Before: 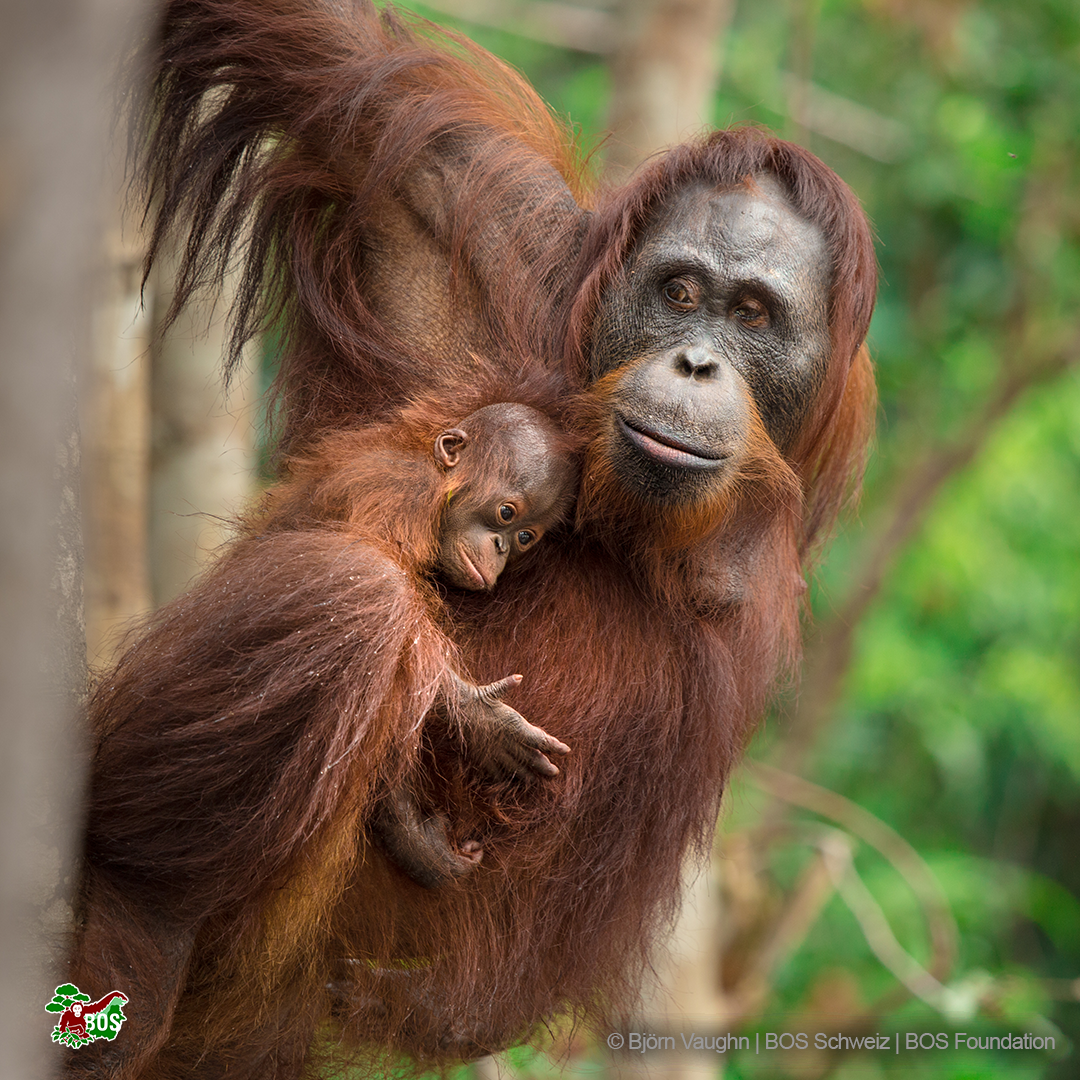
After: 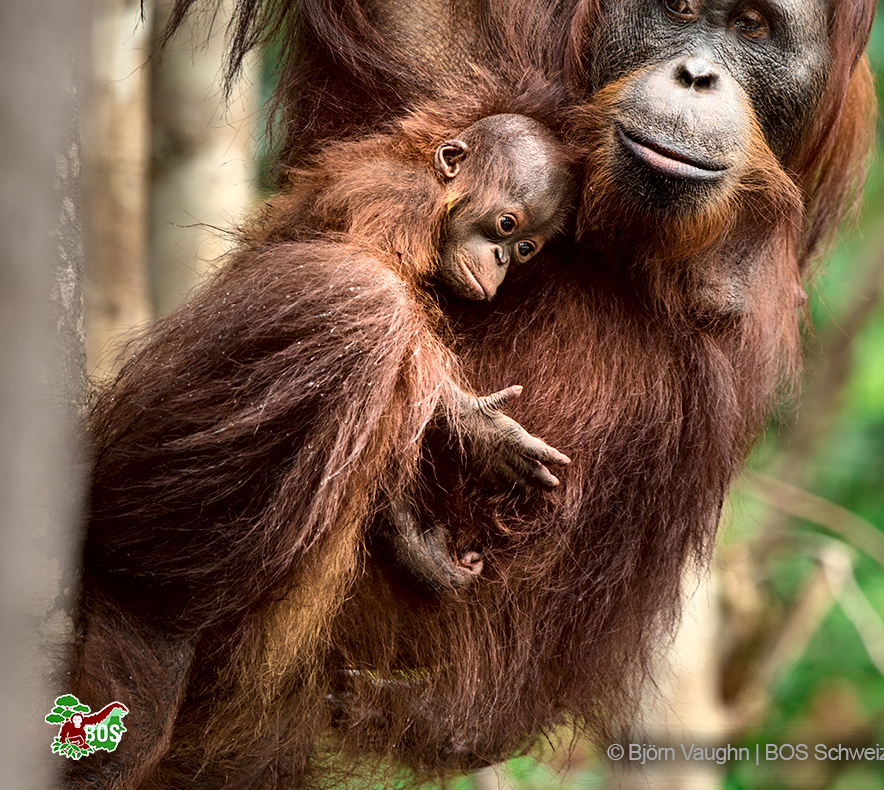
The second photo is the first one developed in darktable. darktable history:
local contrast: mode bilateral grid, contrast 44, coarseness 68, detail 215%, midtone range 0.2
crop: top 26.812%, right 18.056%
